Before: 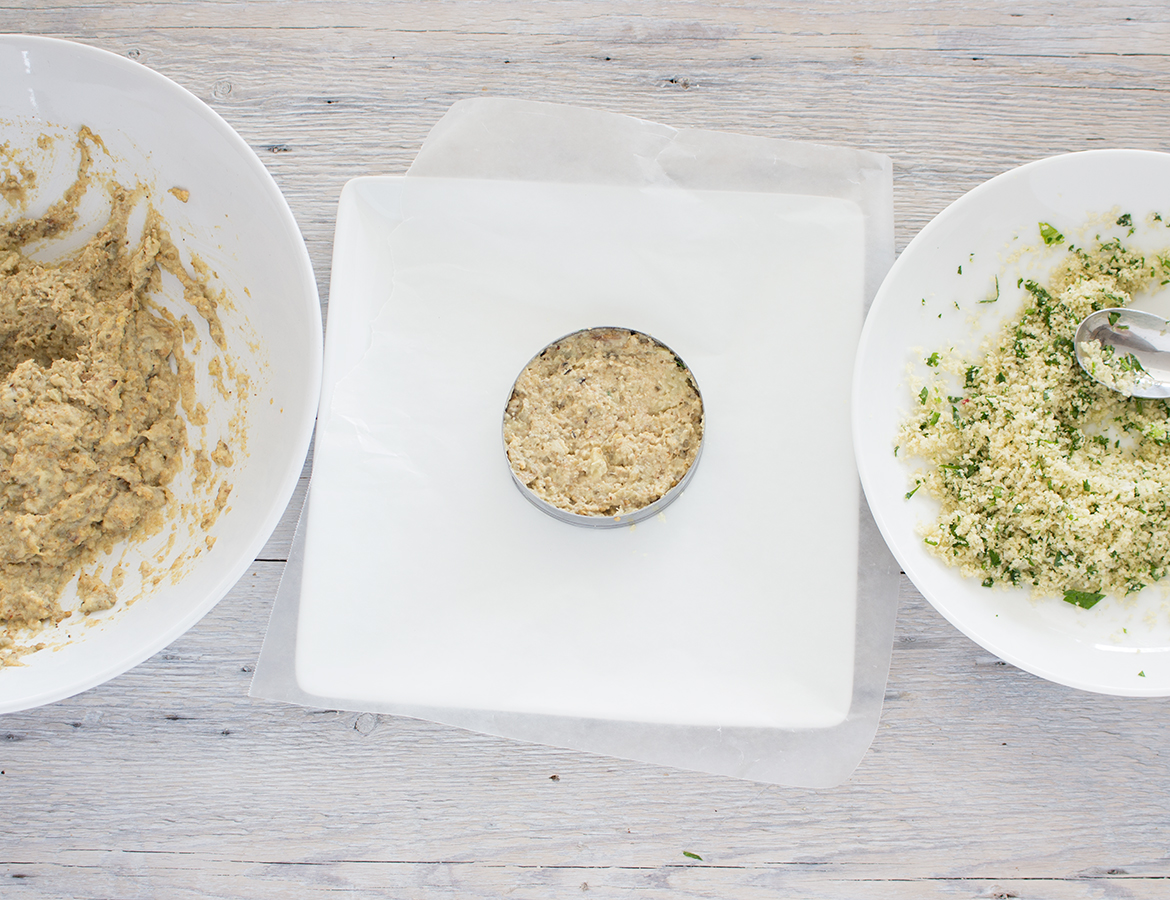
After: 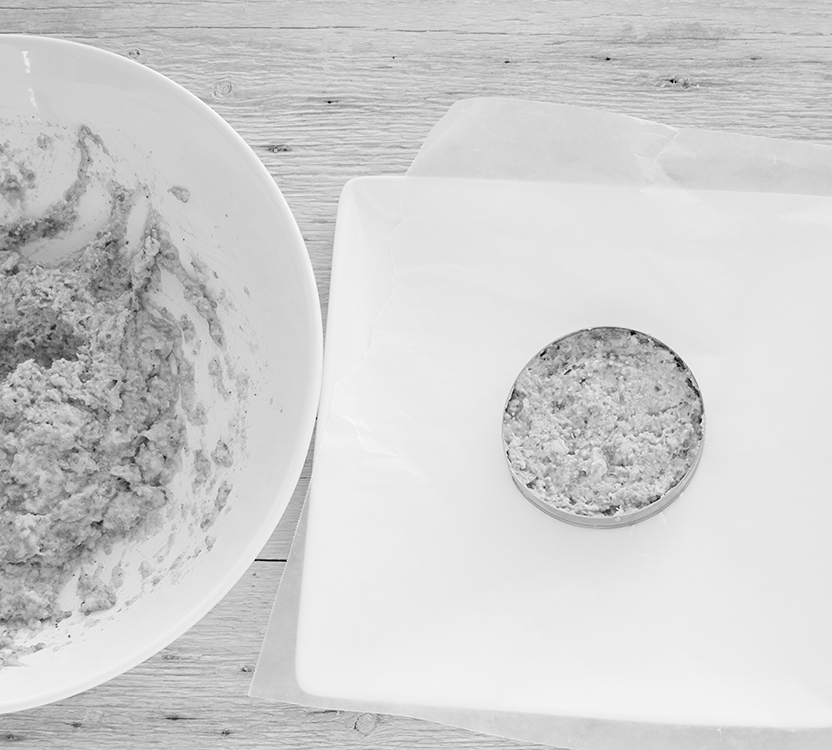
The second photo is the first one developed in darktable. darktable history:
crop: right 28.885%, bottom 16.626%
monochrome: on, module defaults
